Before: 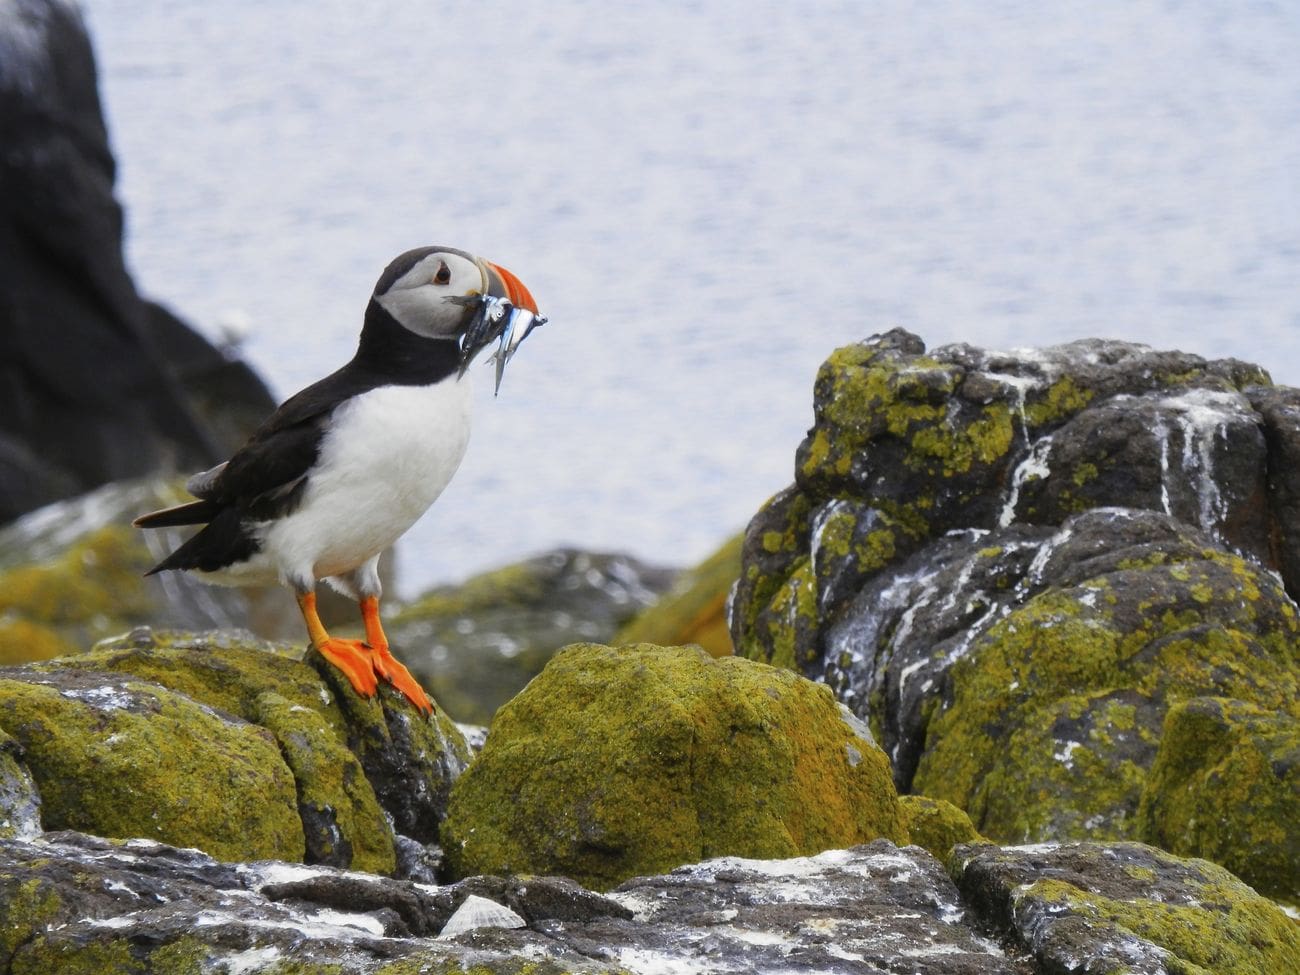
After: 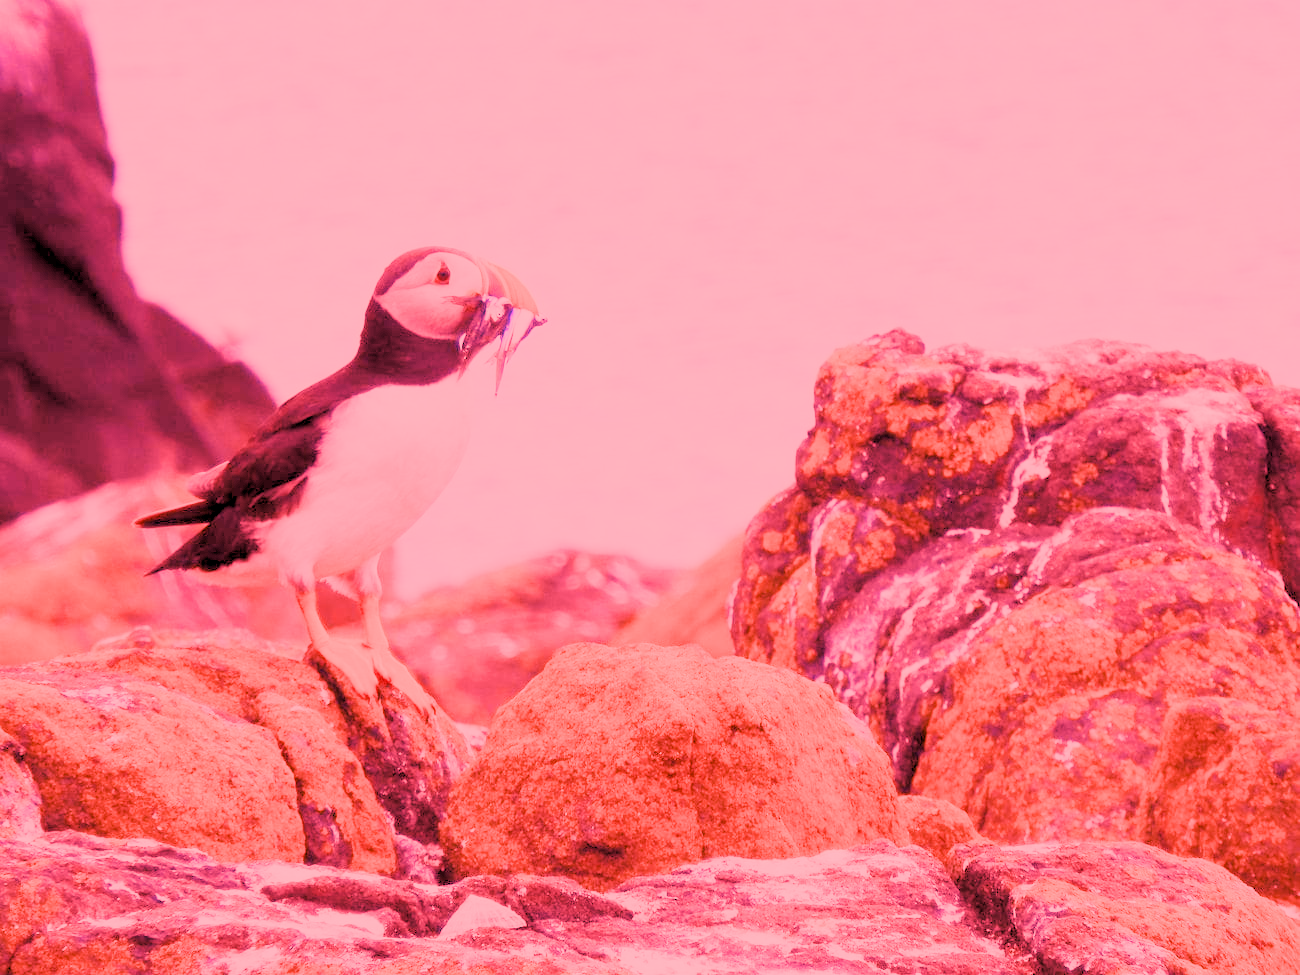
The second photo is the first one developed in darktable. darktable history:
rgb levels: preserve colors sum RGB, levels [[0.038, 0.433, 0.934], [0, 0.5, 1], [0, 0.5, 1]]
white balance: red 4.26, blue 1.802
filmic rgb: black relative exposure -6.98 EV, white relative exposure 5.63 EV, hardness 2.86
